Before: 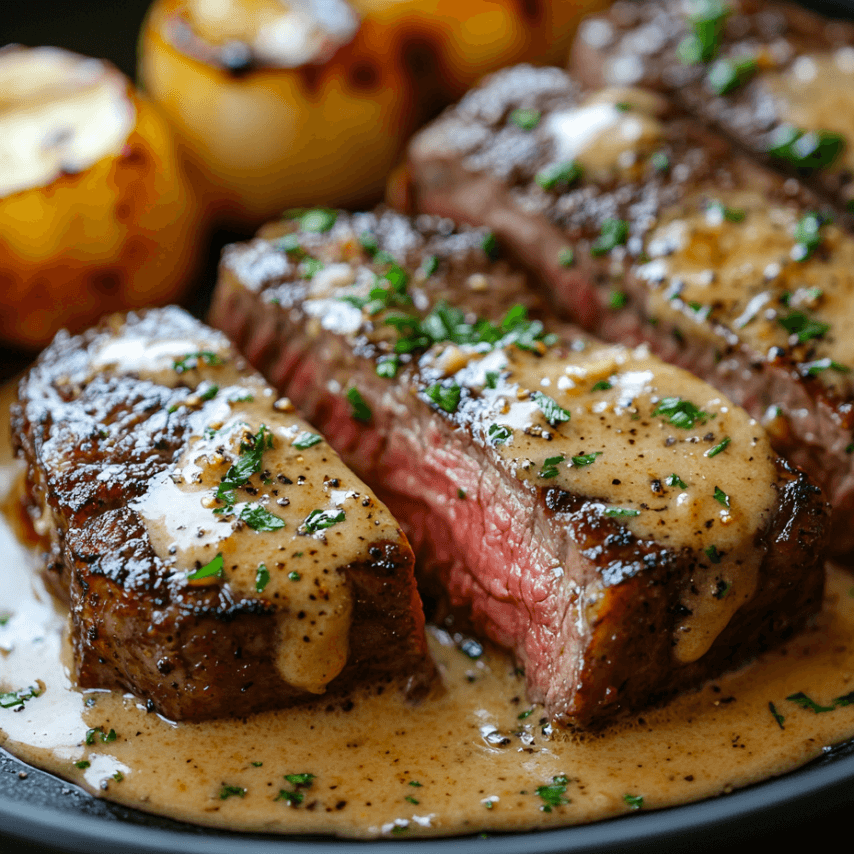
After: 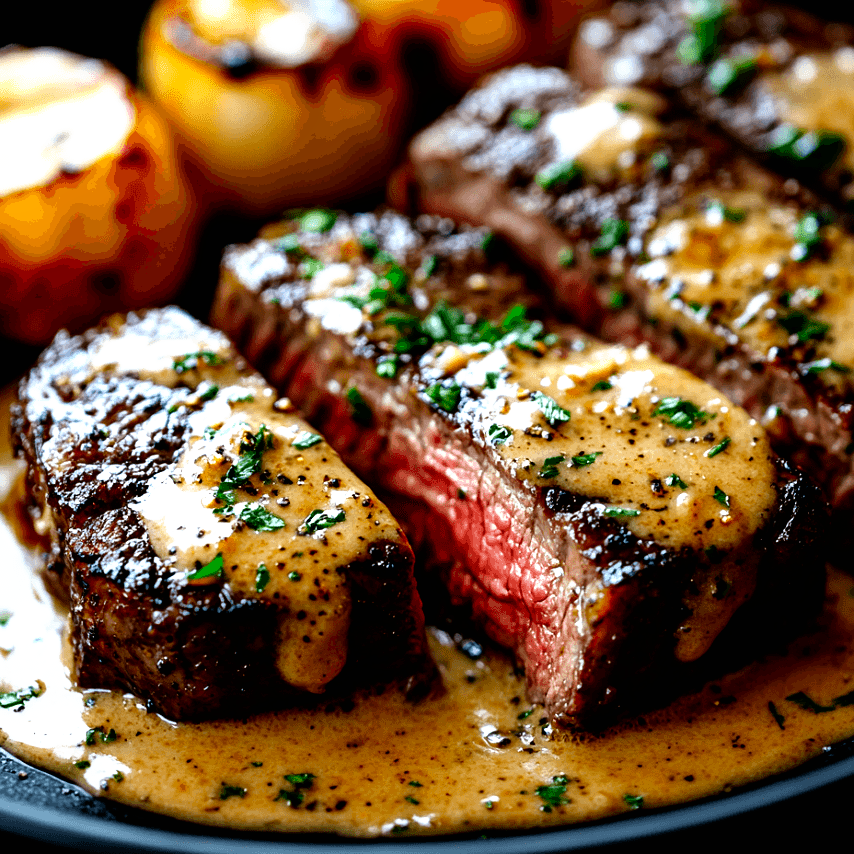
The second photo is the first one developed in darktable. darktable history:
exposure: black level correction 0.001, compensate highlight preservation false
filmic rgb: black relative exposure -8.2 EV, white relative exposure 2.2 EV, threshold 3 EV, hardness 7.11, latitude 85.74%, contrast 1.696, highlights saturation mix -4%, shadows ↔ highlights balance -2.69%, preserve chrominance no, color science v5 (2021), contrast in shadows safe, contrast in highlights safe, enable highlight reconstruction true
tone equalizer: on, module defaults
